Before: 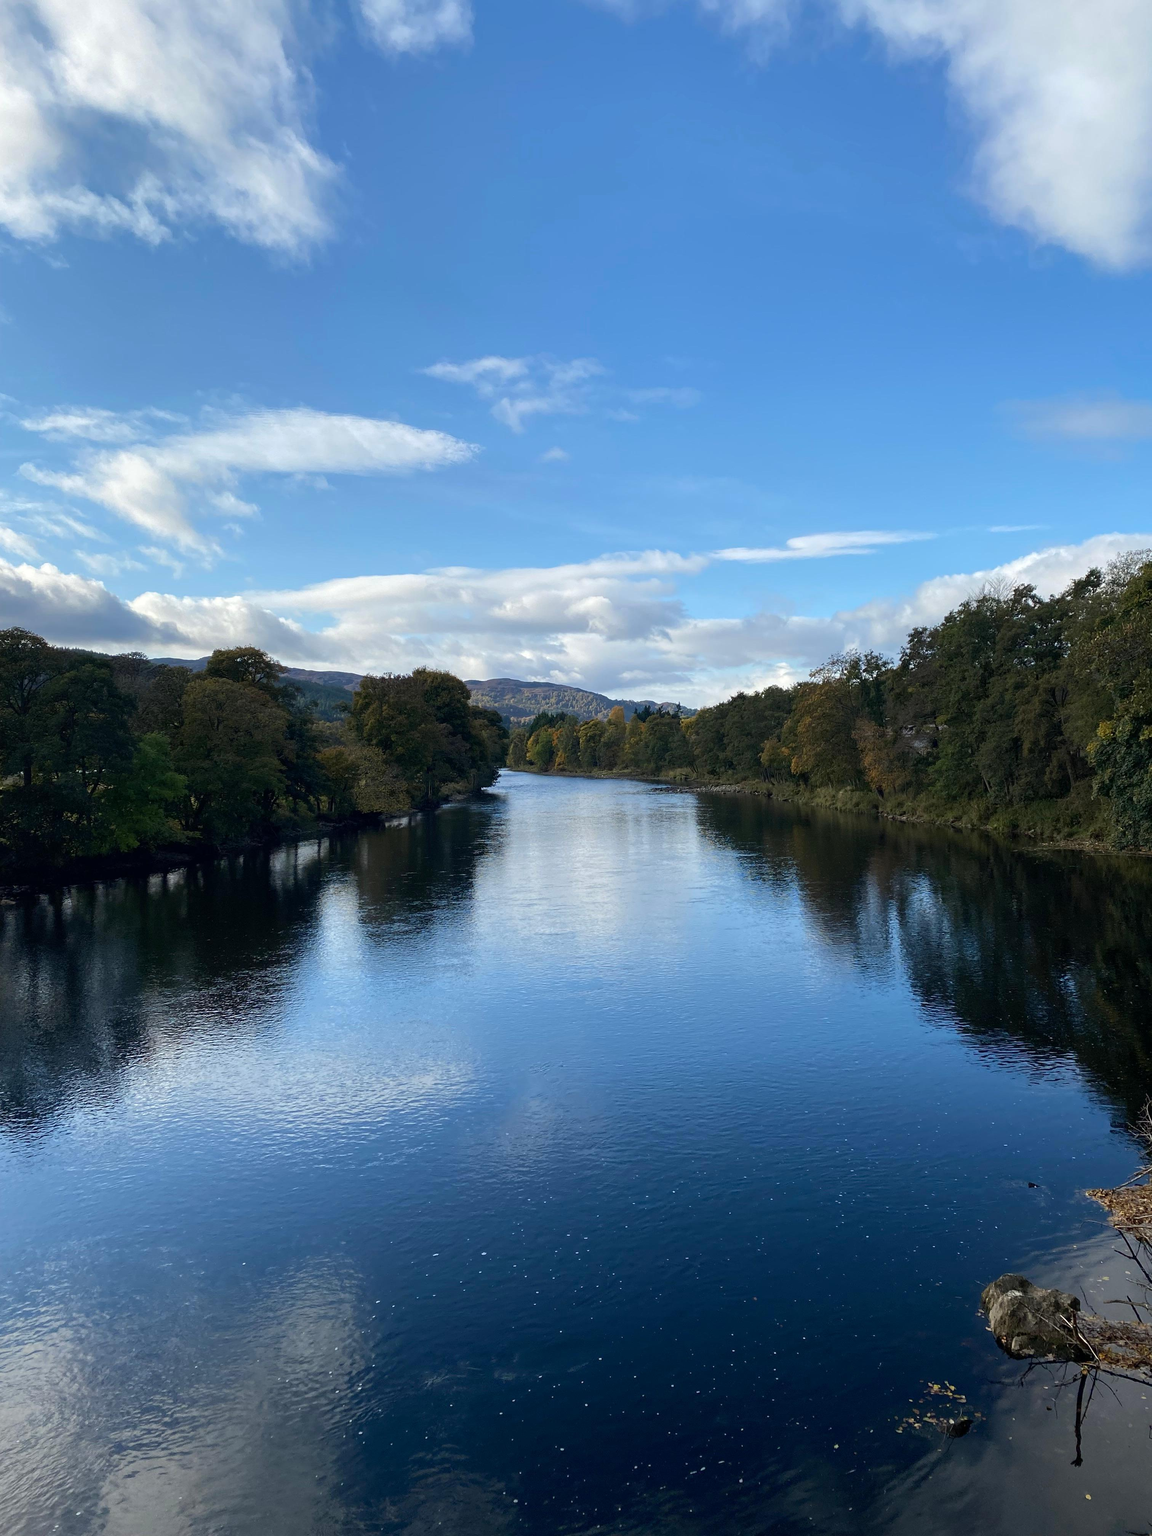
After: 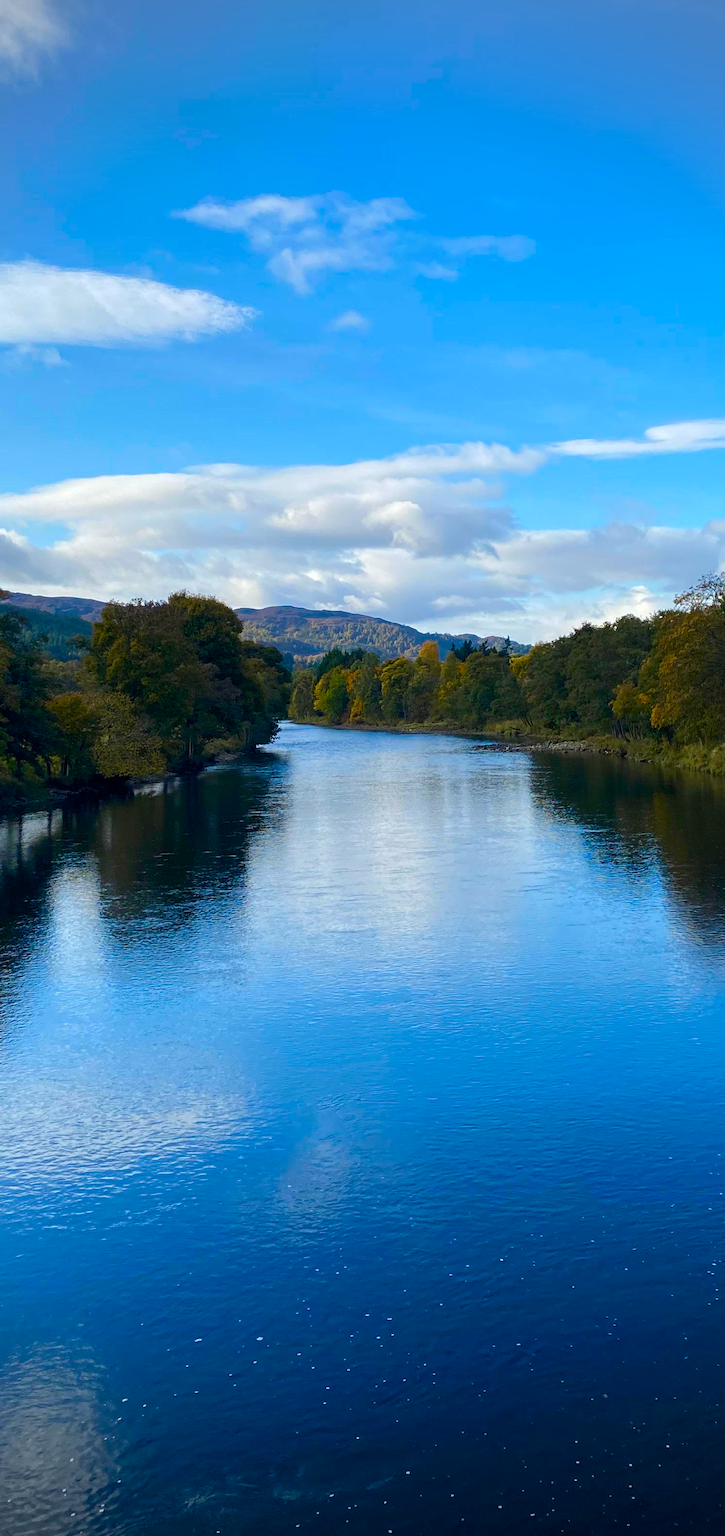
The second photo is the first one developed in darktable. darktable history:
crop and rotate: angle 0.02°, left 24.353%, top 13.219%, right 26.156%, bottom 8.224%
color balance rgb: perceptual saturation grading › global saturation 20%, perceptual saturation grading › highlights -25%, perceptual saturation grading › shadows 25%, global vibrance 50%
vignetting: unbound false
